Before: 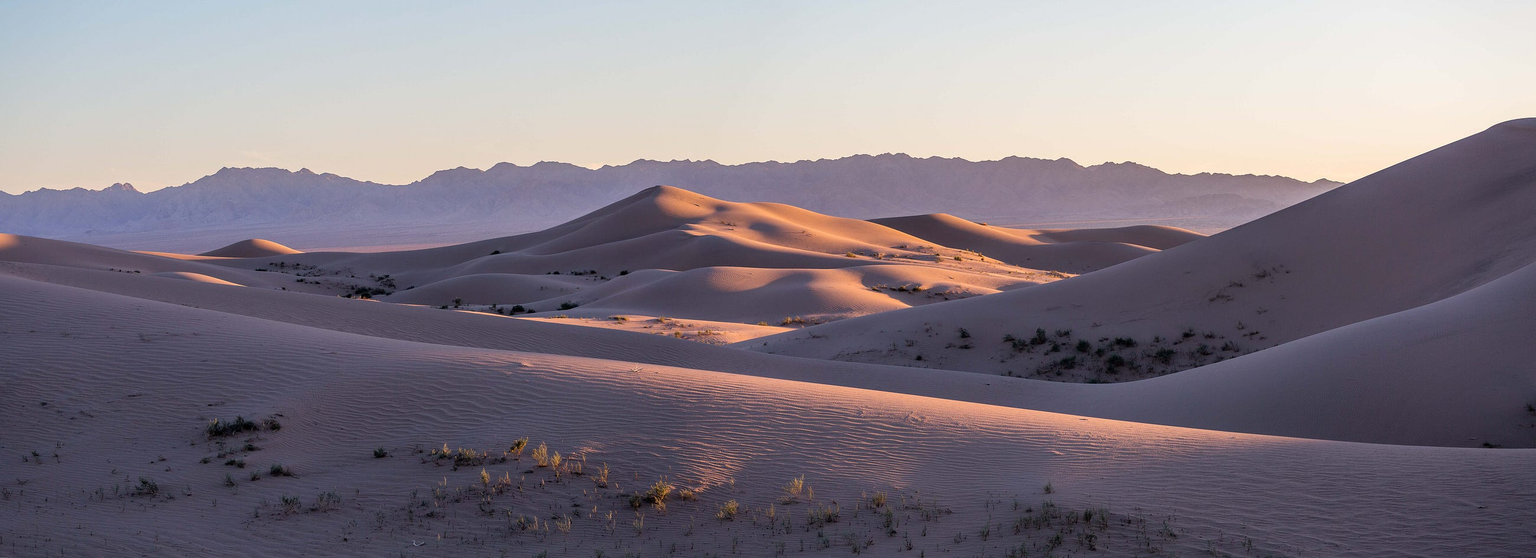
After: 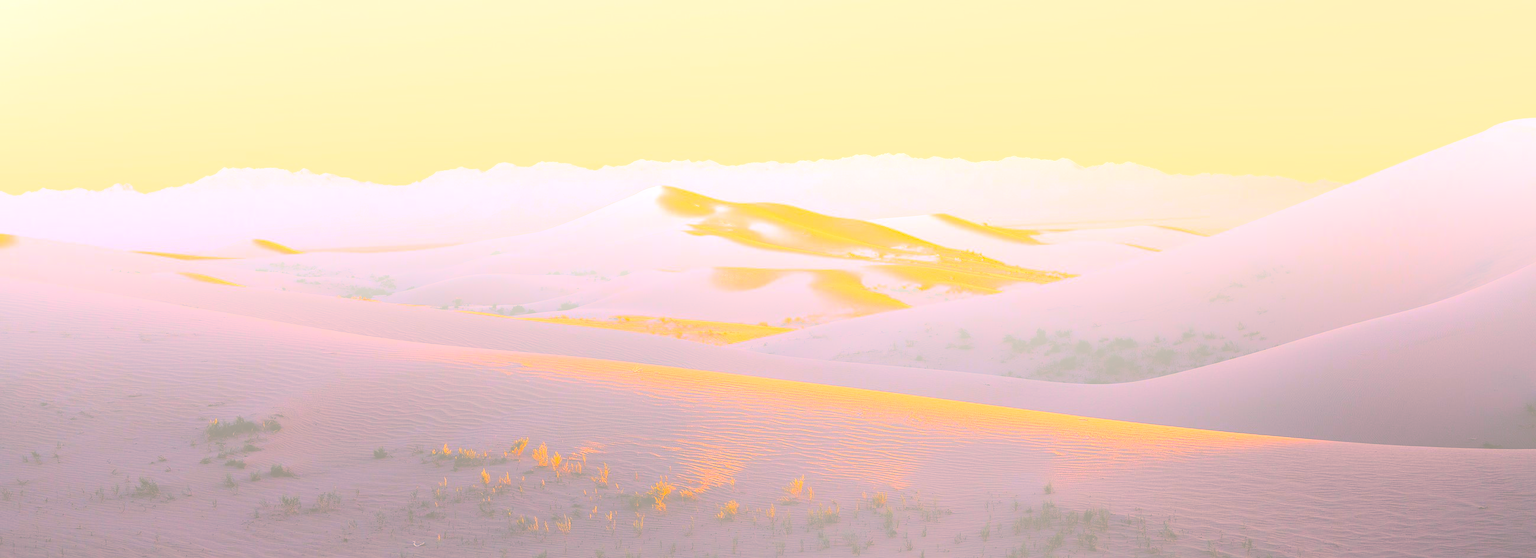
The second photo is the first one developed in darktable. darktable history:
bloom: size 85%, threshold 5%, strength 85%
color calibration: x 0.342, y 0.356, temperature 5122 K
color correction: highlights a* 17.94, highlights b* 35.39, shadows a* 1.48, shadows b* 6.42, saturation 1.01
tone curve: curves: ch0 [(0, 0) (0.003, 0.002) (0.011, 0.006) (0.025, 0.014) (0.044, 0.02) (0.069, 0.027) (0.1, 0.036) (0.136, 0.05) (0.177, 0.081) (0.224, 0.118) (0.277, 0.183) (0.335, 0.262) (0.399, 0.351) (0.468, 0.456) (0.543, 0.571) (0.623, 0.692) (0.709, 0.795) (0.801, 0.88) (0.898, 0.948) (1, 1)], preserve colors none
